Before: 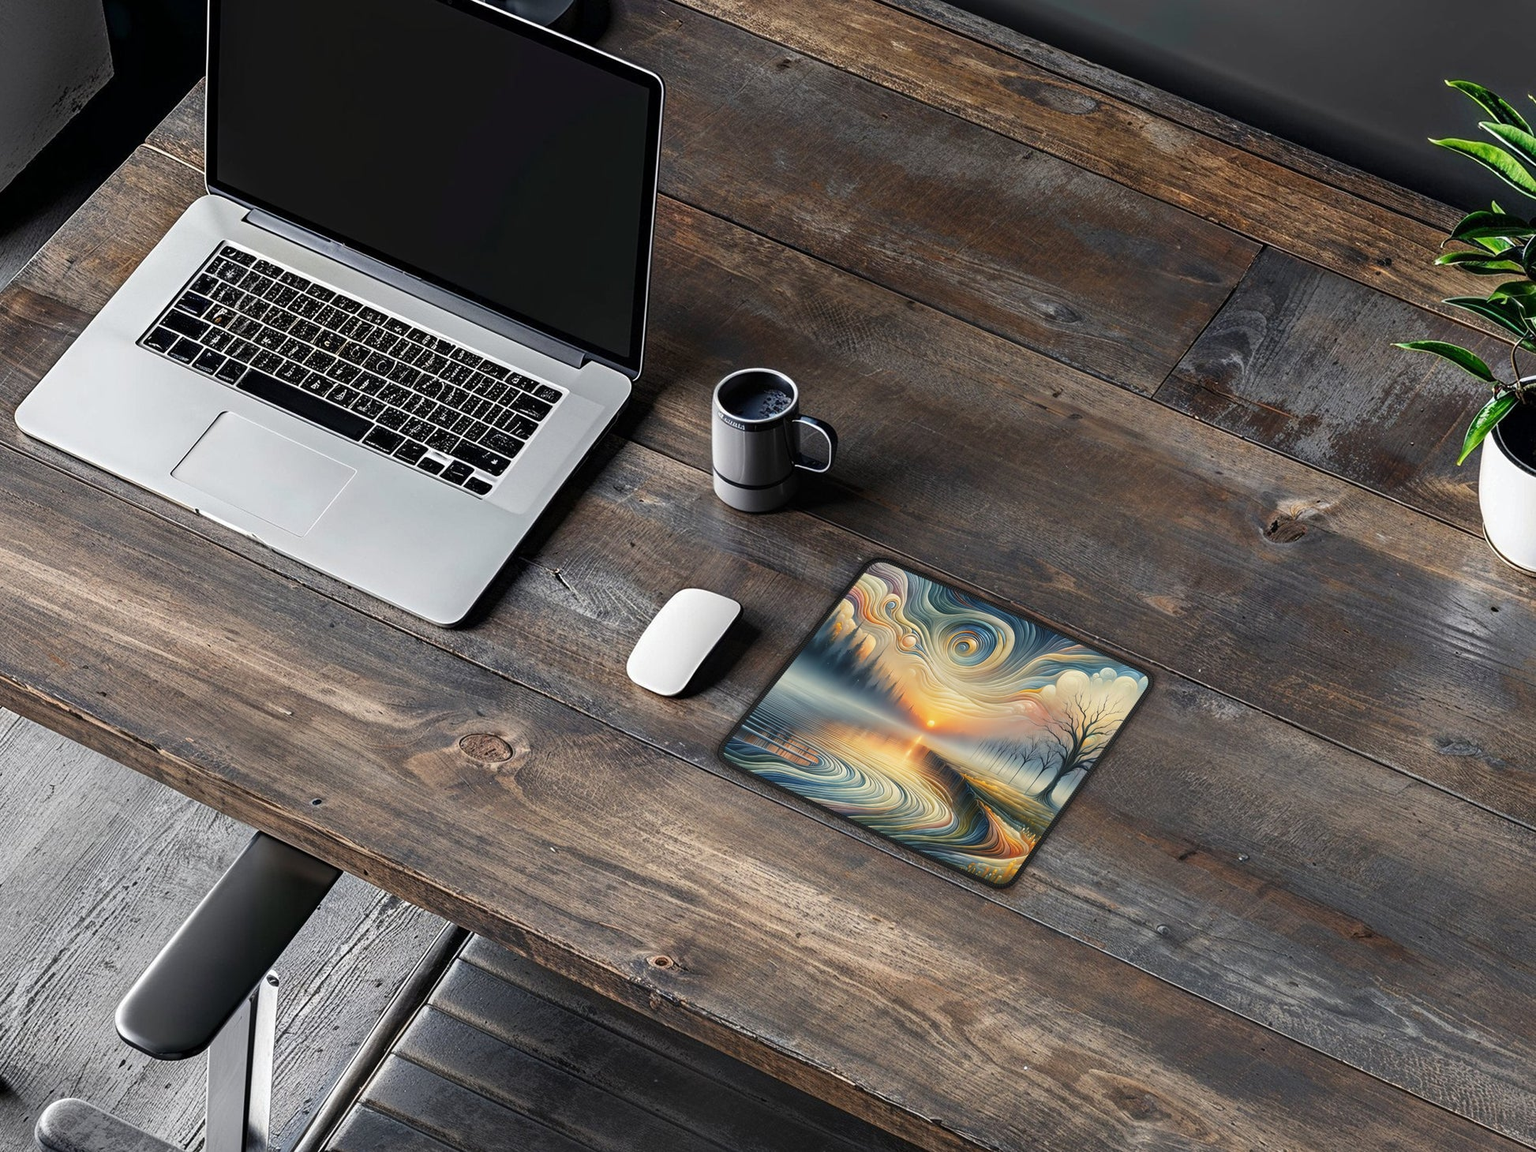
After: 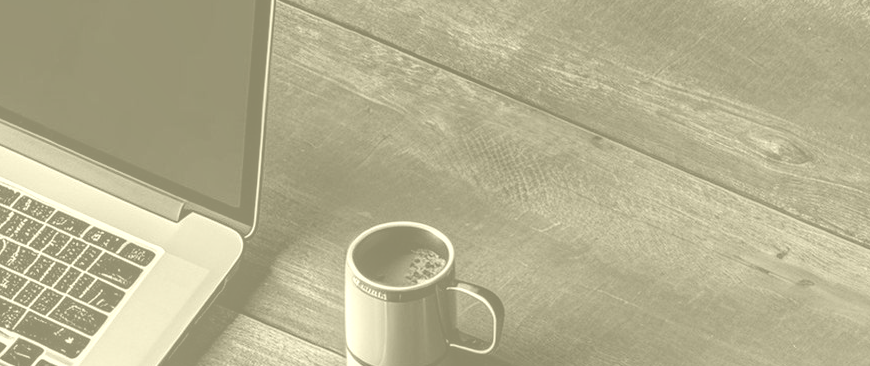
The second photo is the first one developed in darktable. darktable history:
local contrast: on, module defaults
colorize: hue 43.2°, saturation 40%, version 1
crop: left 28.64%, top 16.832%, right 26.637%, bottom 58.055%
color balance: mode lift, gamma, gain (sRGB), lift [0.997, 0.979, 1.021, 1.011], gamma [1, 1.084, 0.916, 0.998], gain [1, 0.87, 1.13, 1.101], contrast 4.55%, contrast fulcrum 38.24%, output saturation 104.09%
shadows and highlights: radius 125.46, shadows 21.19, highlights -21.19, low approximation 0.01
